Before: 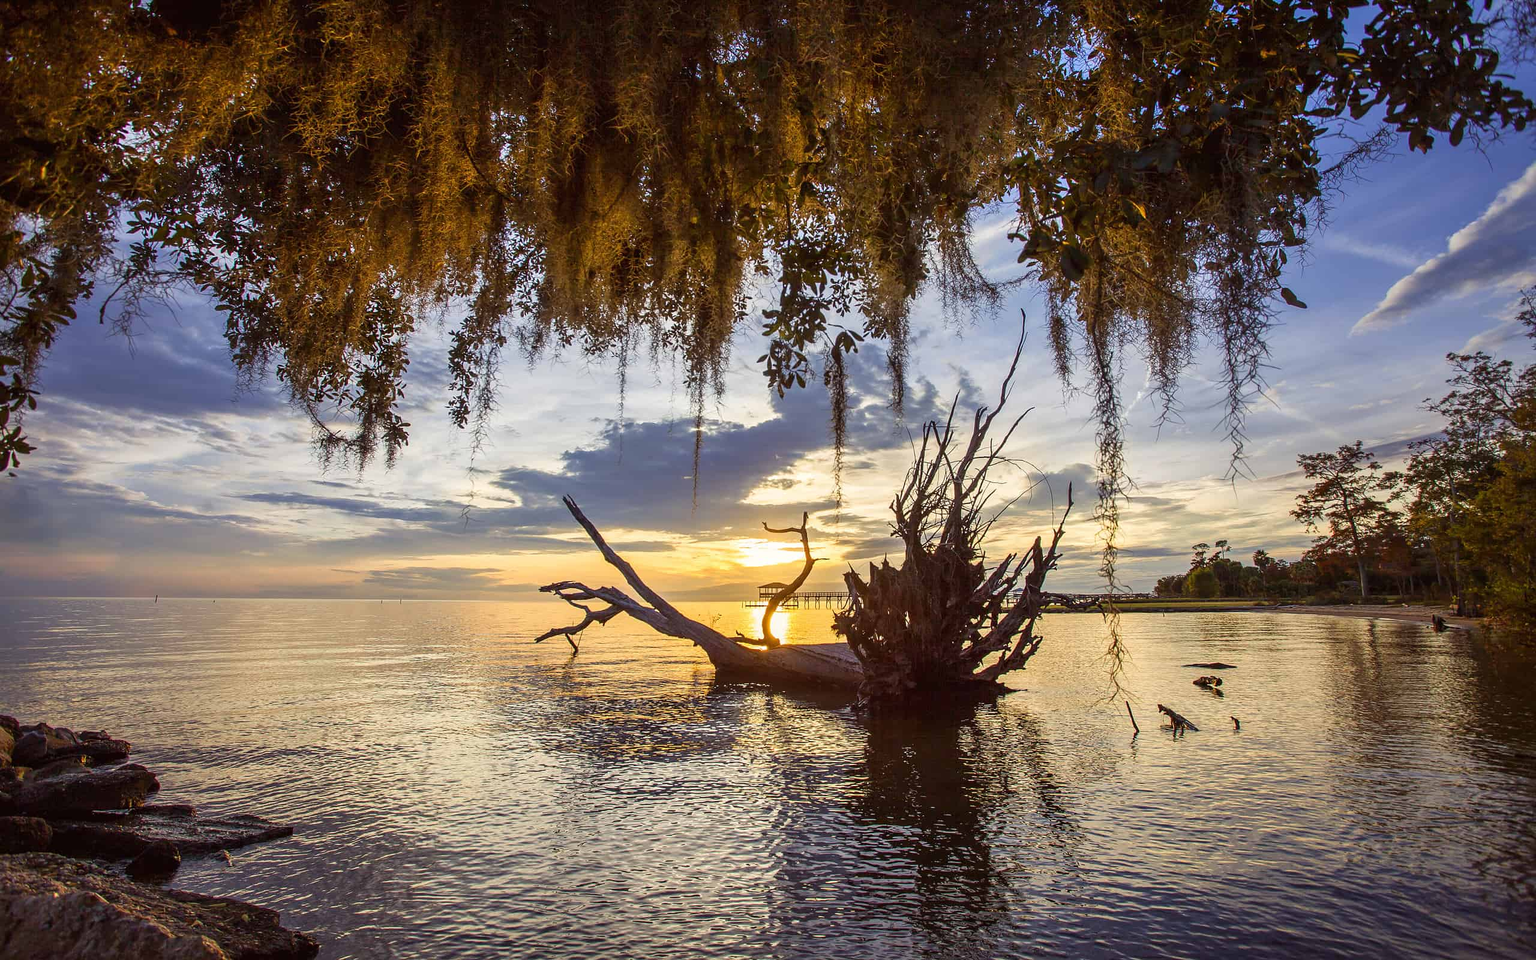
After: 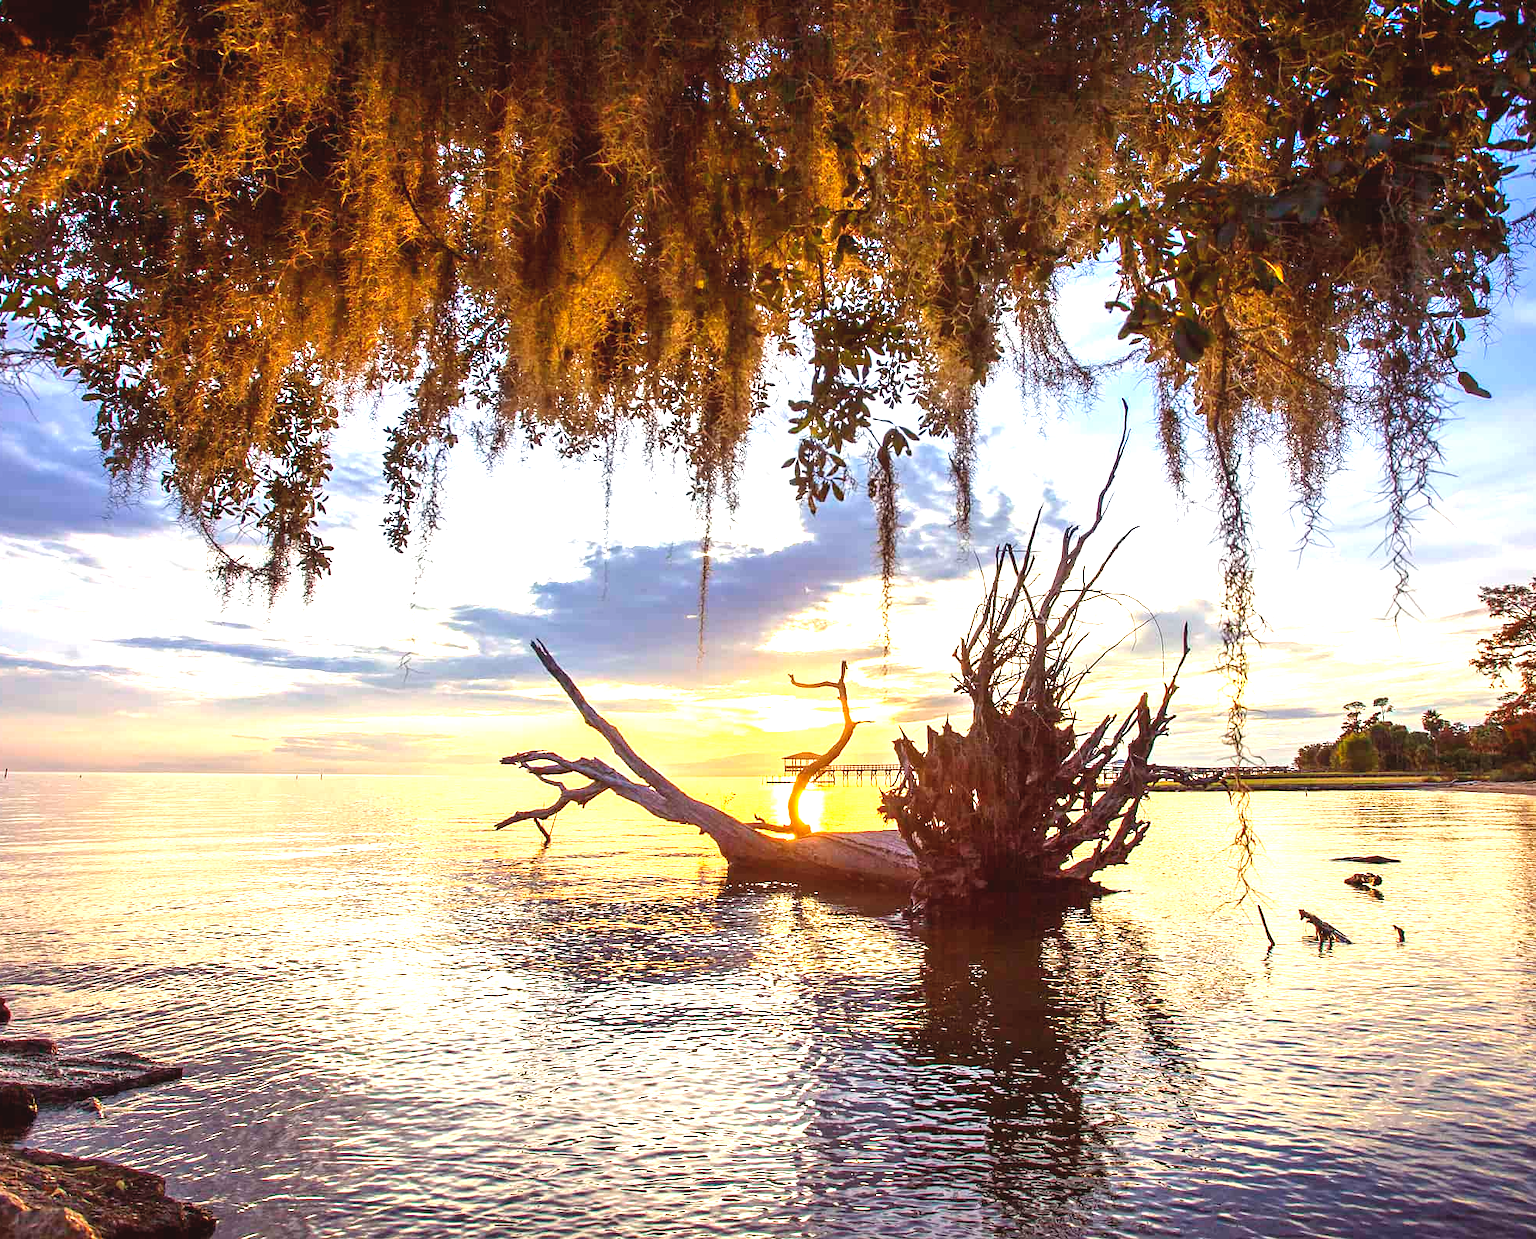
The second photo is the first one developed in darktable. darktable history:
crop: left 9.889%, right 12.627%
exposure: black level correction -0.002, exposure 1.352 EV, compensate exposure bias true, compensate highlight preservation false
